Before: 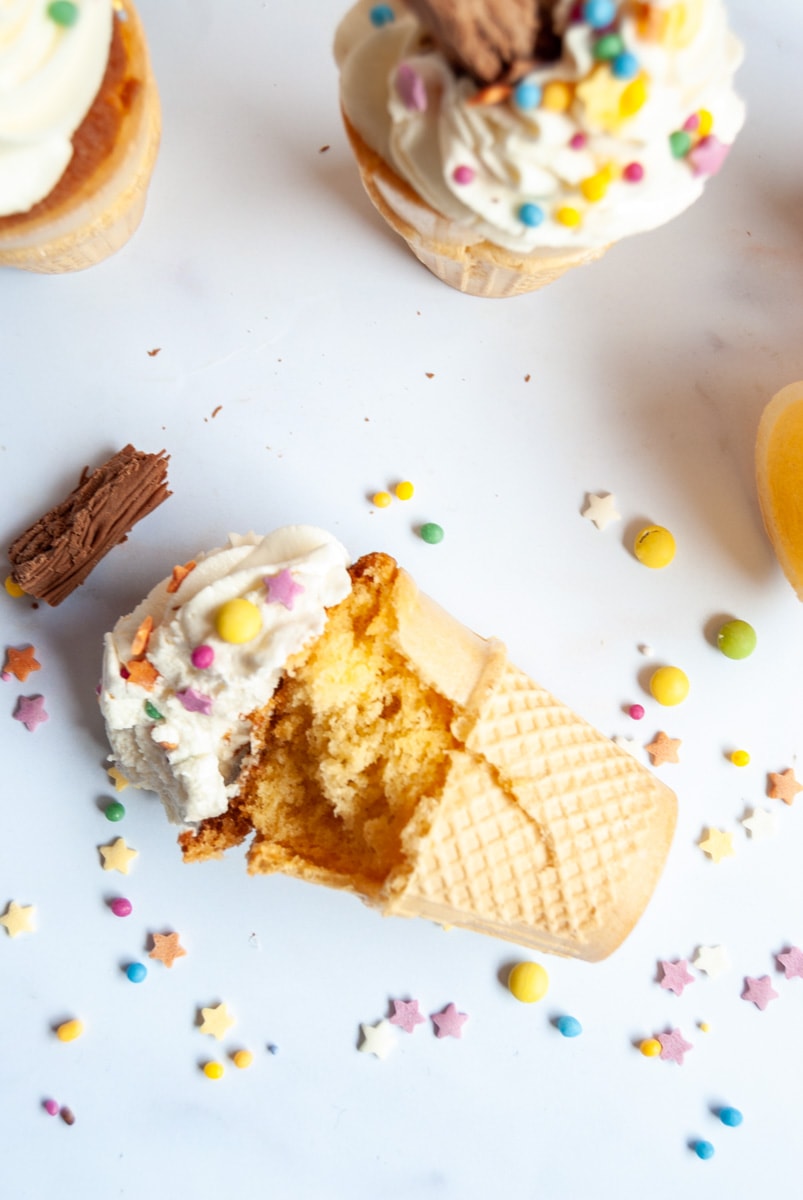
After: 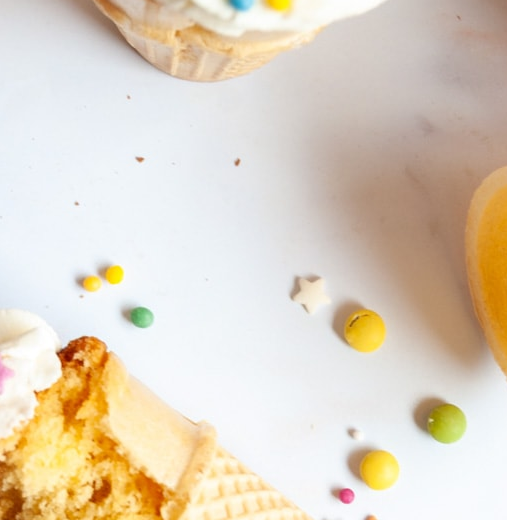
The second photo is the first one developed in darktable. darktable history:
crop: left 36.205%, top 18.03%, right 0.609%, bottom 38.612%
